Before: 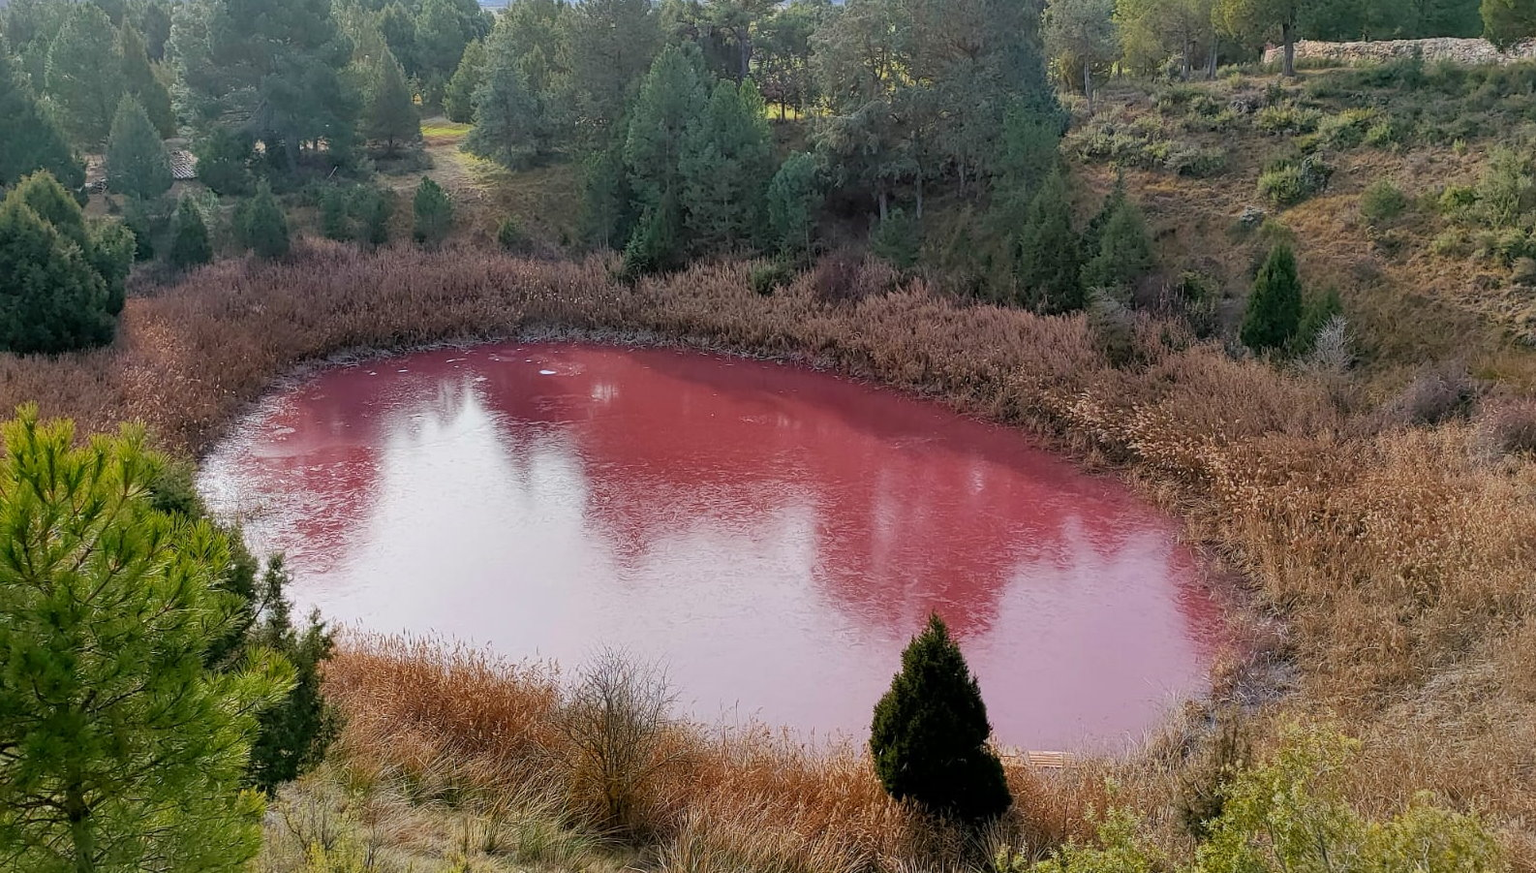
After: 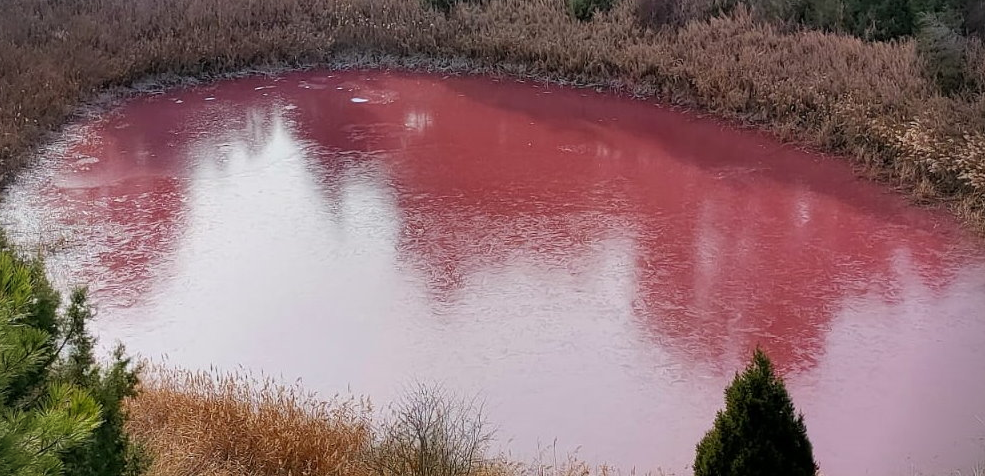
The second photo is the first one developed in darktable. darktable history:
vignetting: fall-off start 88.09%, fall-off radius 25.63%, brightness -0.407, saturation -0.3, unbound false
crop: left 13.048%, top 31.538%, right 24.795%, bottom 15.589%
